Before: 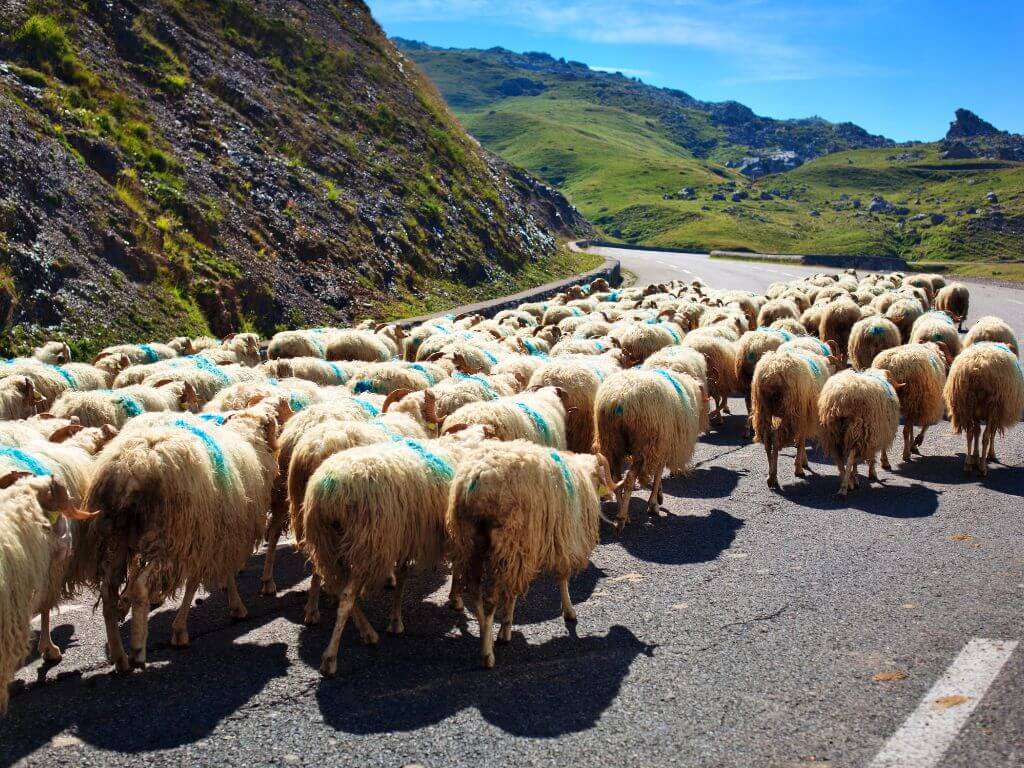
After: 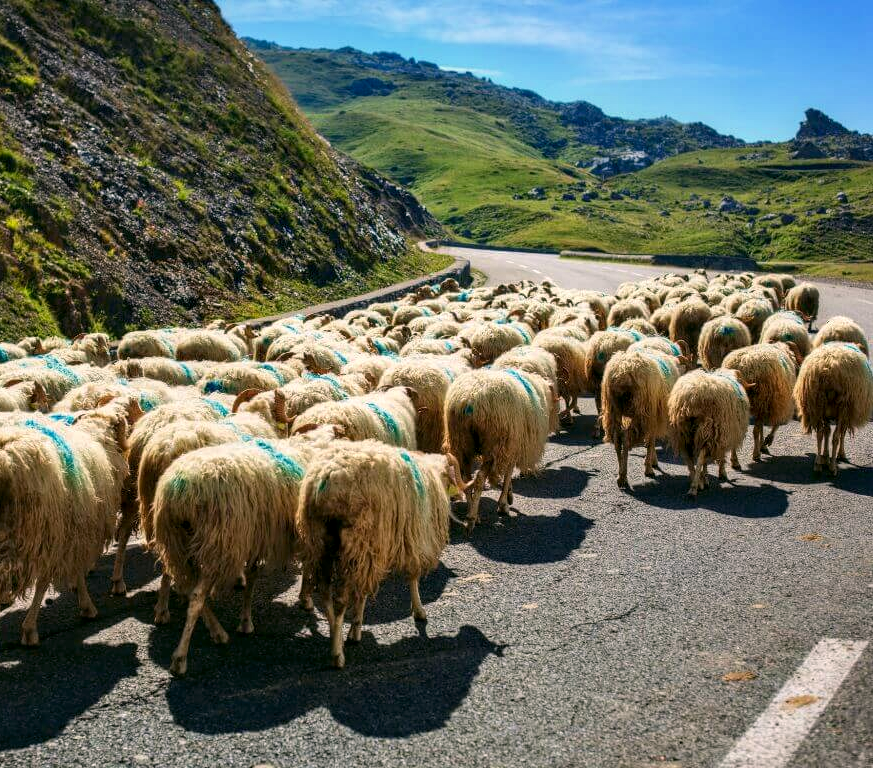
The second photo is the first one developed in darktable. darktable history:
color correction: highlights a* 3.95, highlights b* 4.91, shadows a* -6.8, shadows b* 5.07
local contrast: highlights 23%, detail 130%
crop and rotate: left 14.665%
